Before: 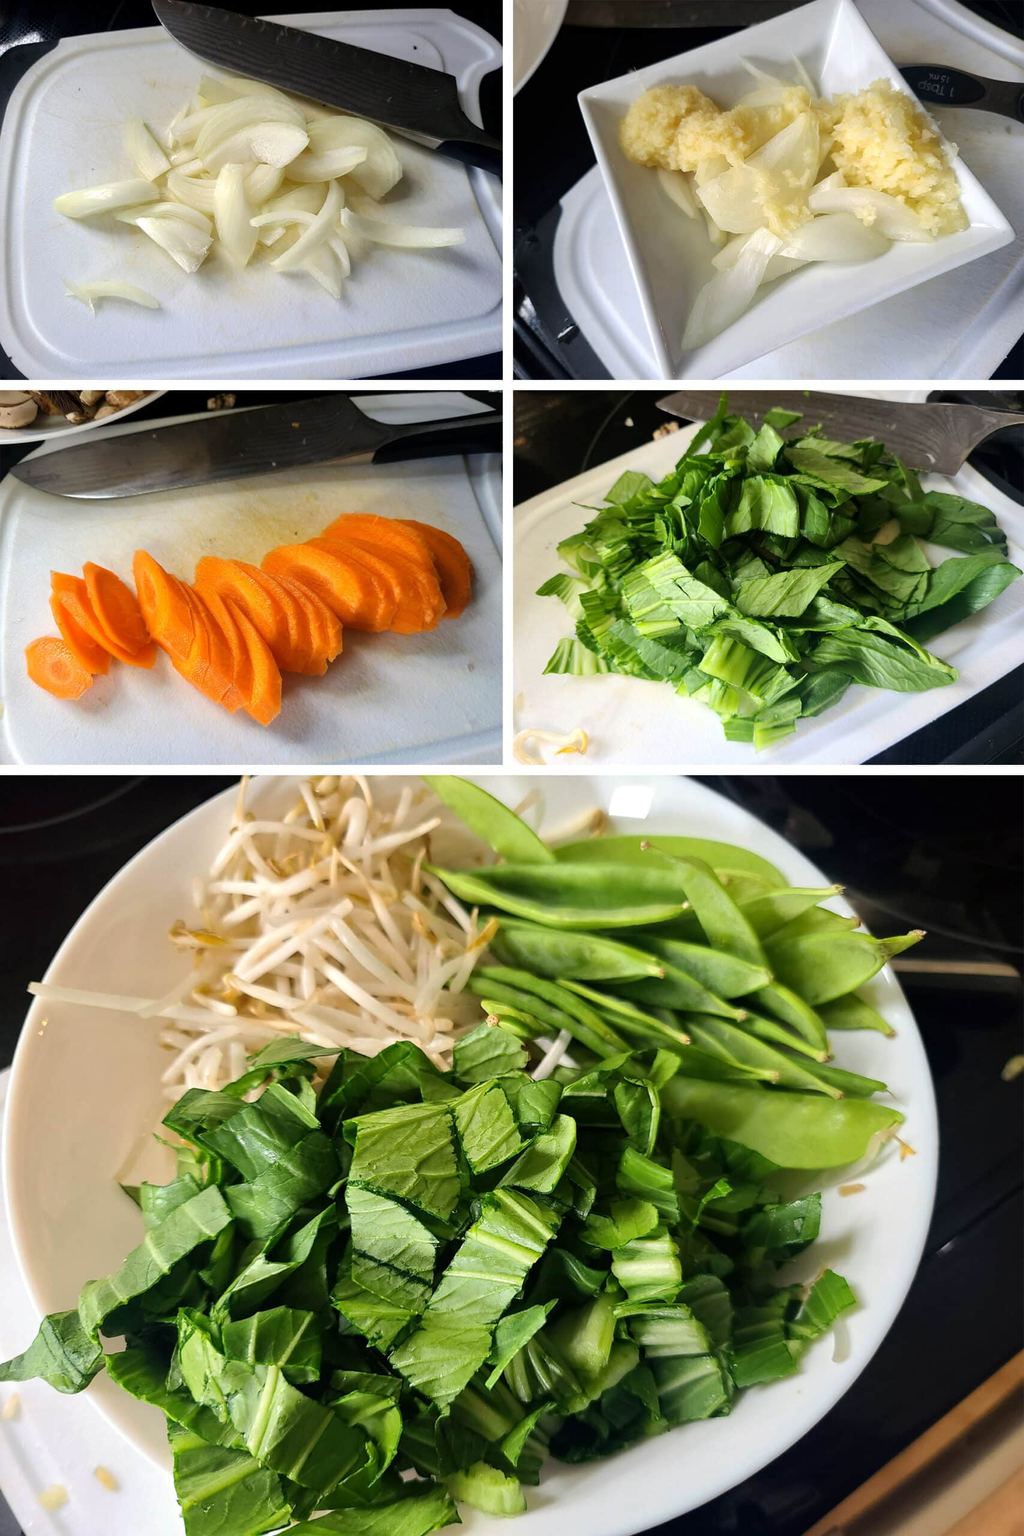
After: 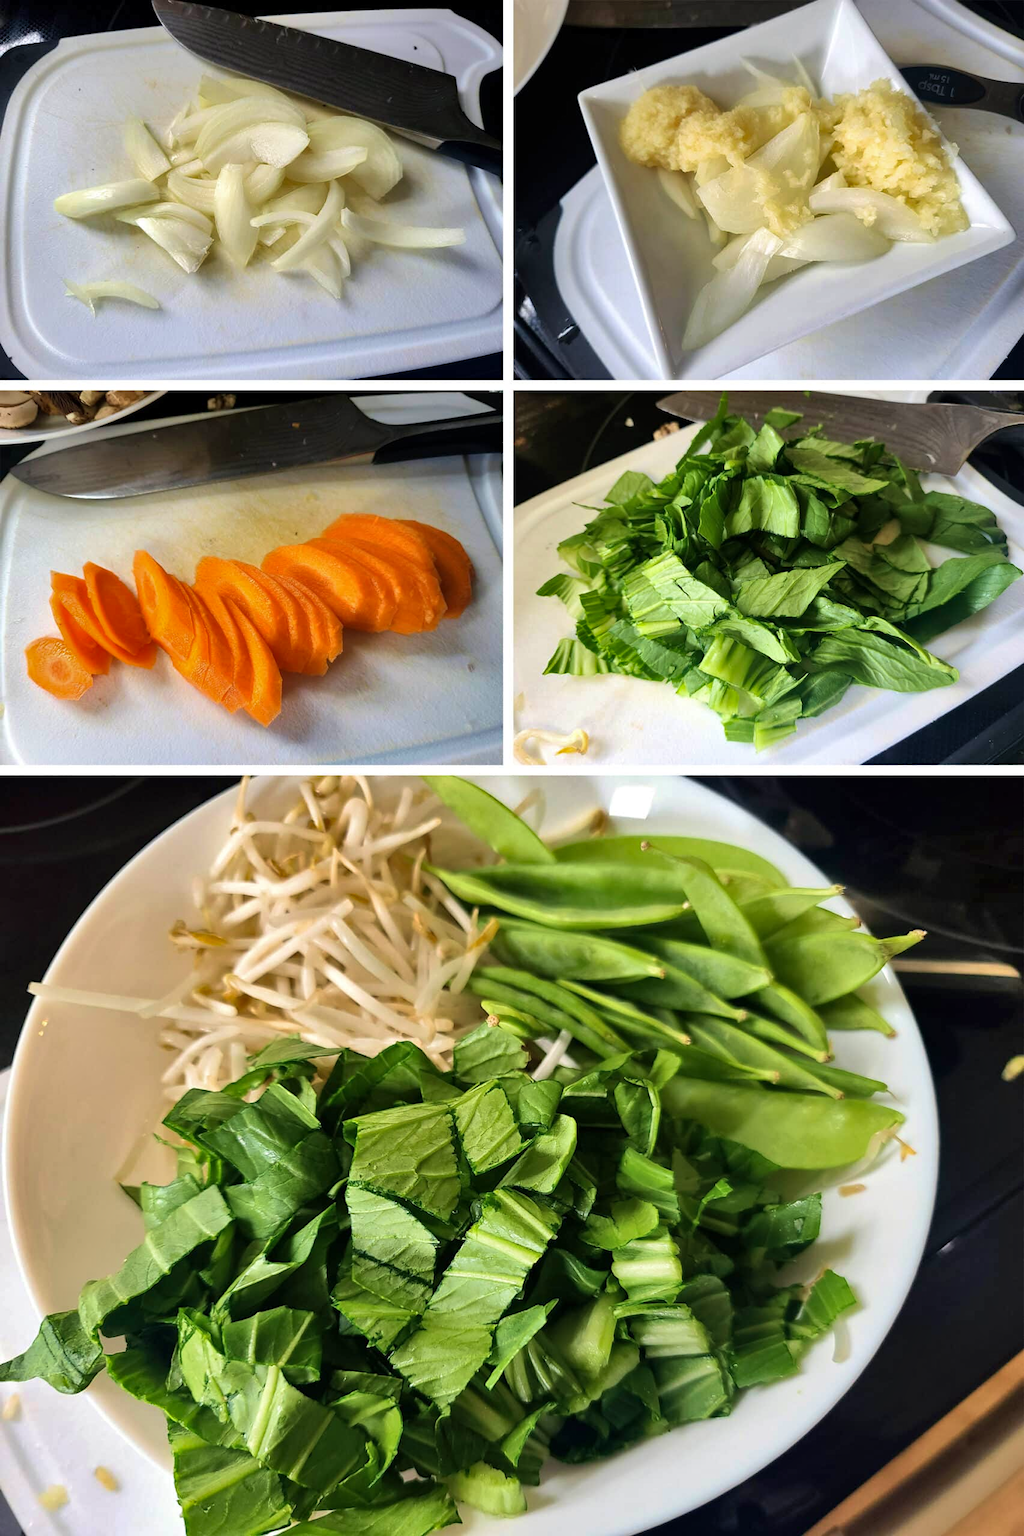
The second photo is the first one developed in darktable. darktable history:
velvia: on, module defaults
shadows and highlights: shadows 58.7, soften with gaussian
